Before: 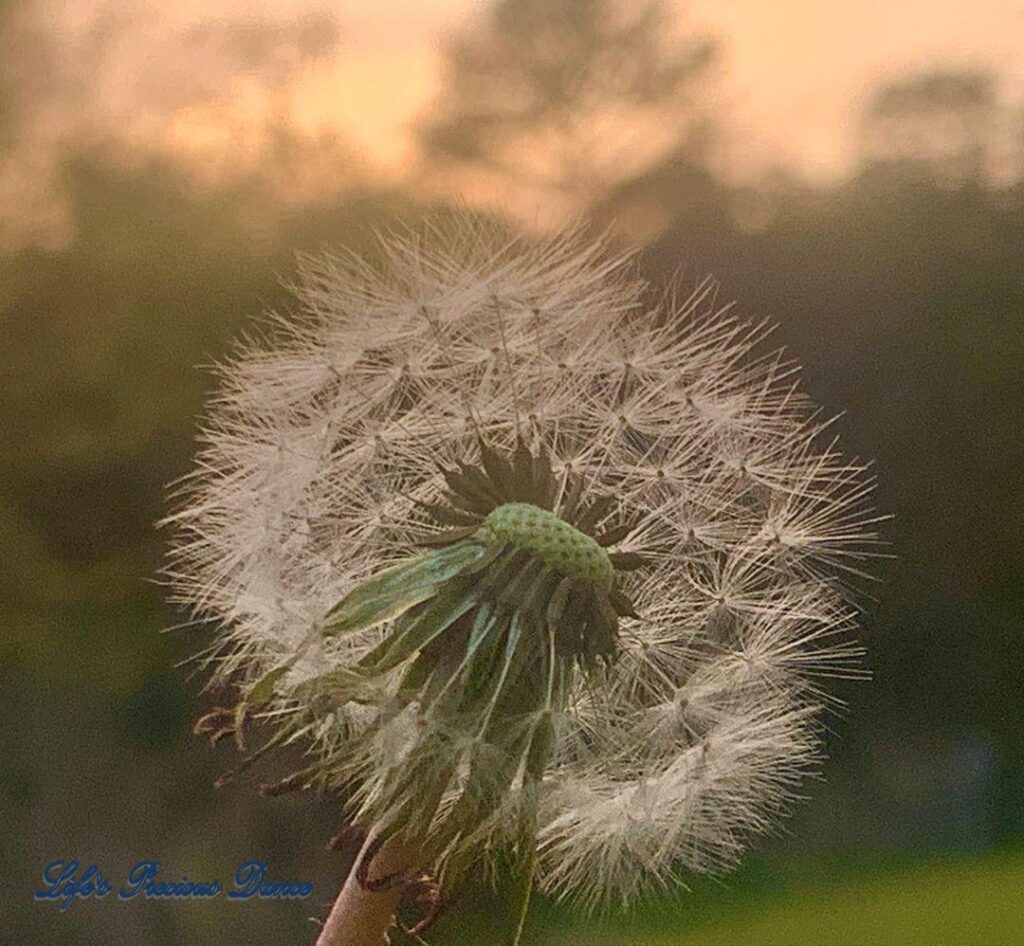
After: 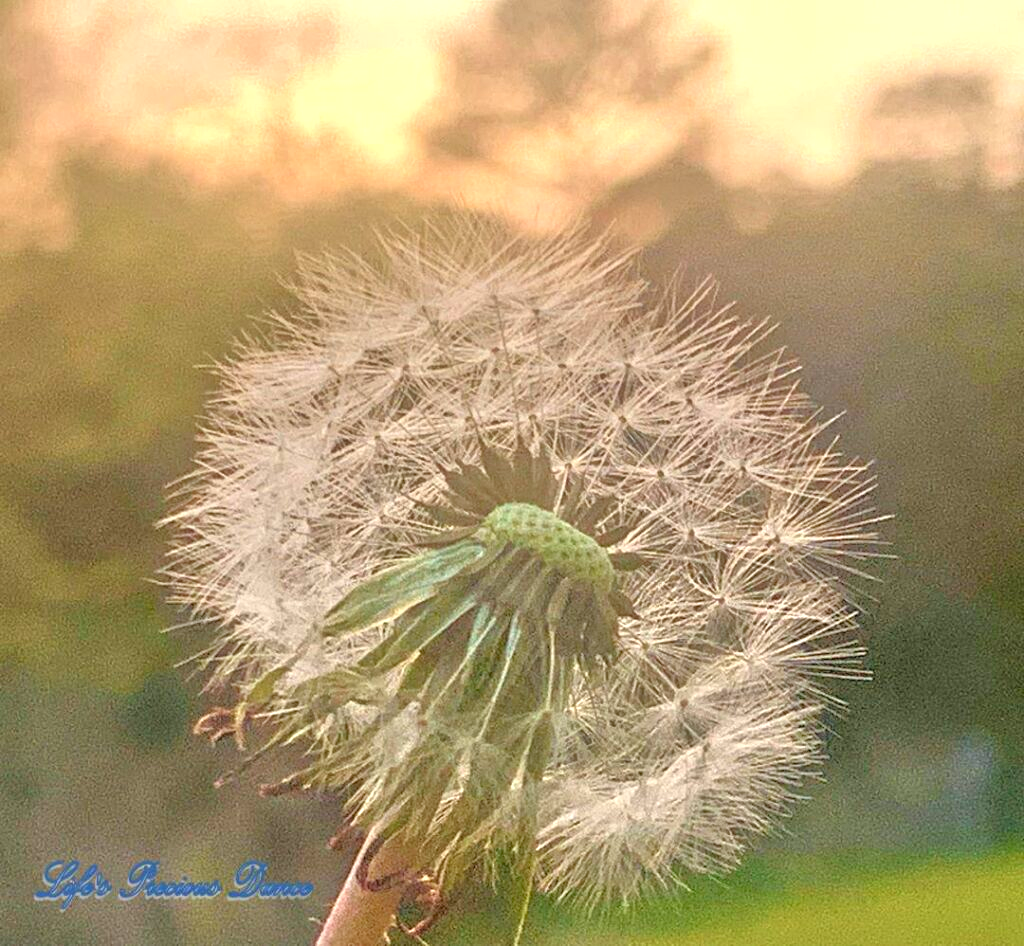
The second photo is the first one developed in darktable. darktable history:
exposure: exposure 0.722 EV, compensate highlight preservation false
tone equalizer: -7 EV 0.15 EV, -6 EV 0.6 EV, -5 EV 1.15 EV, -4 EV 1.33 EV, -3 EV 1.15 EV, -2 EV 0.6 EV, -1 EV 0.15 EV, mask exposure compensation -0.5 EV
